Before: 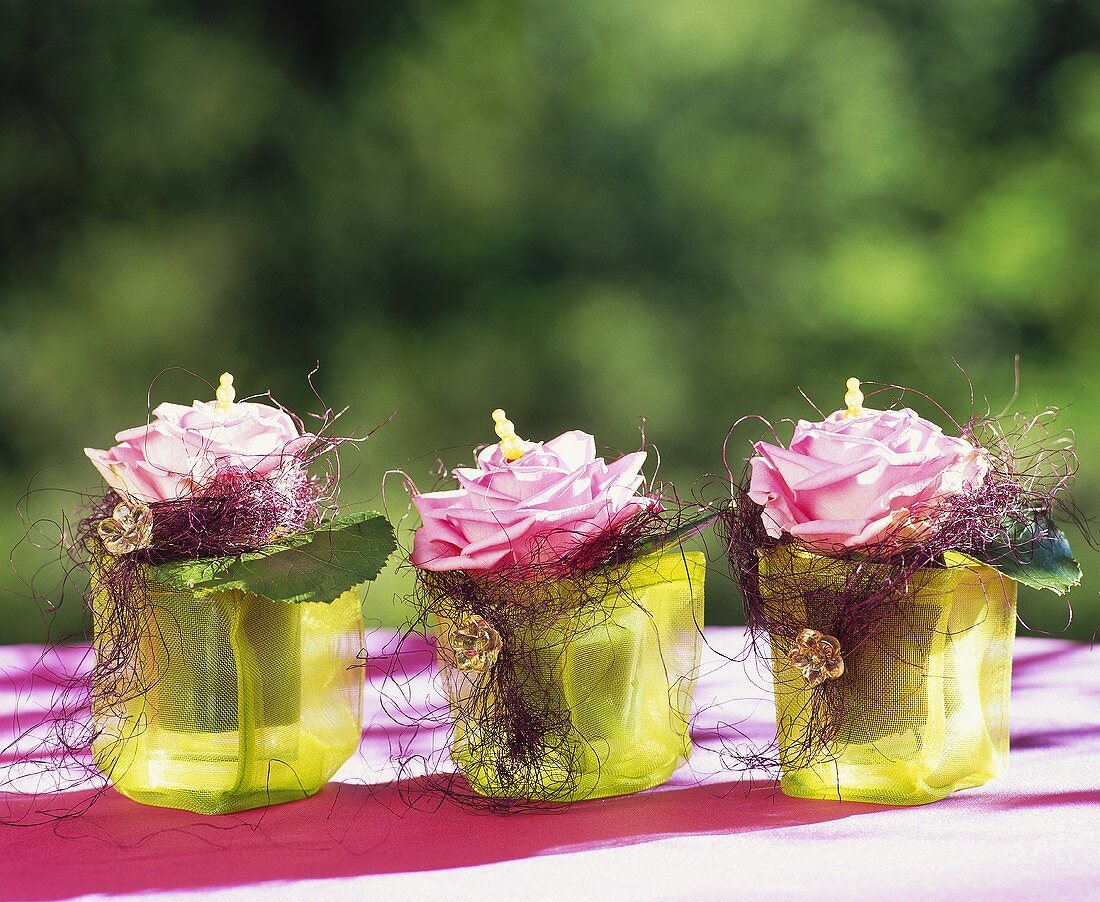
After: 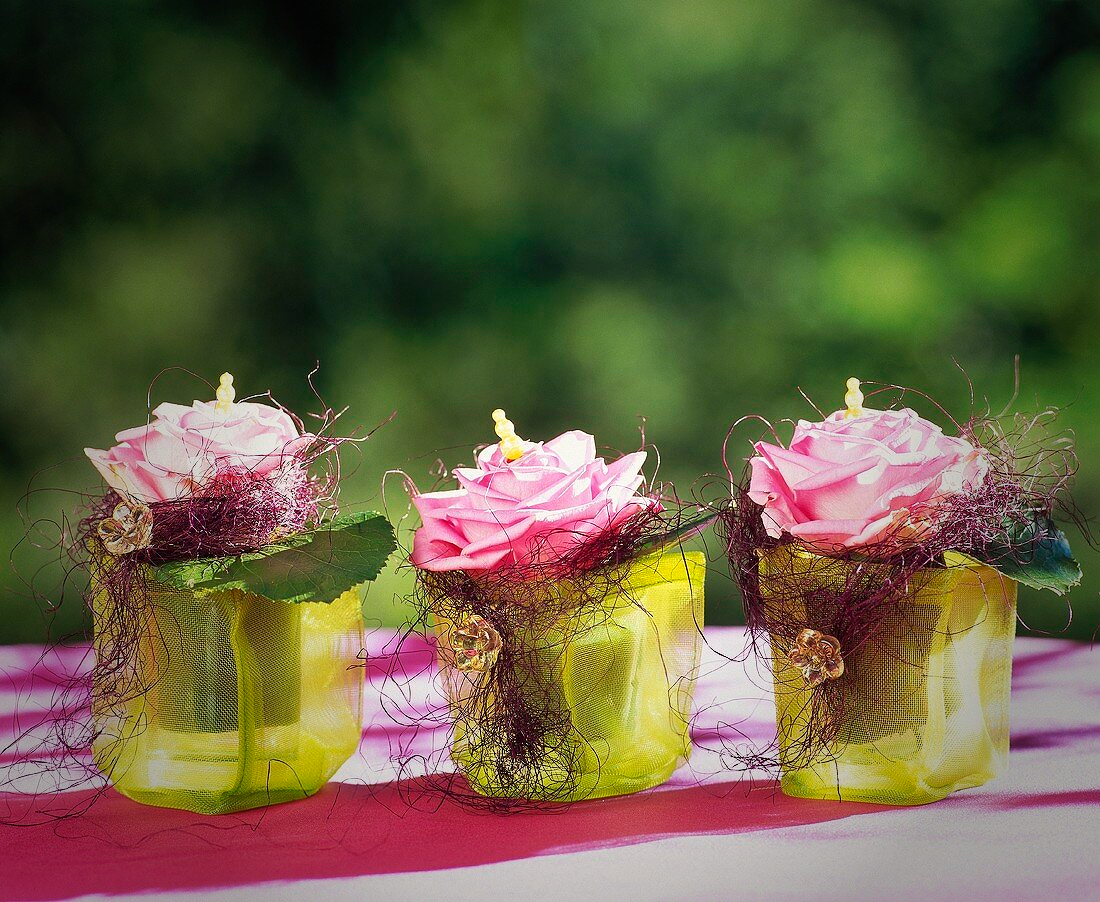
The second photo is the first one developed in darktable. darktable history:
vignetting: fall-off start 34.7%, fall-off radius 64.35%, brightness -0.597, saturation -0.001, width/height ratio 0.96
